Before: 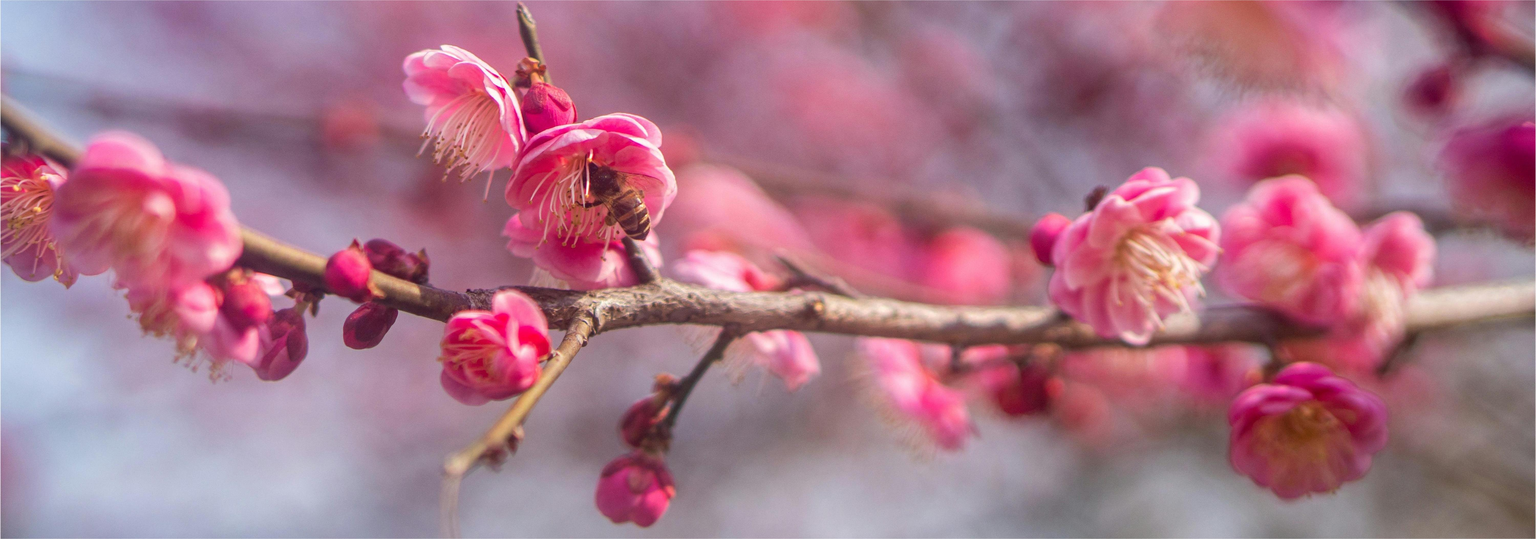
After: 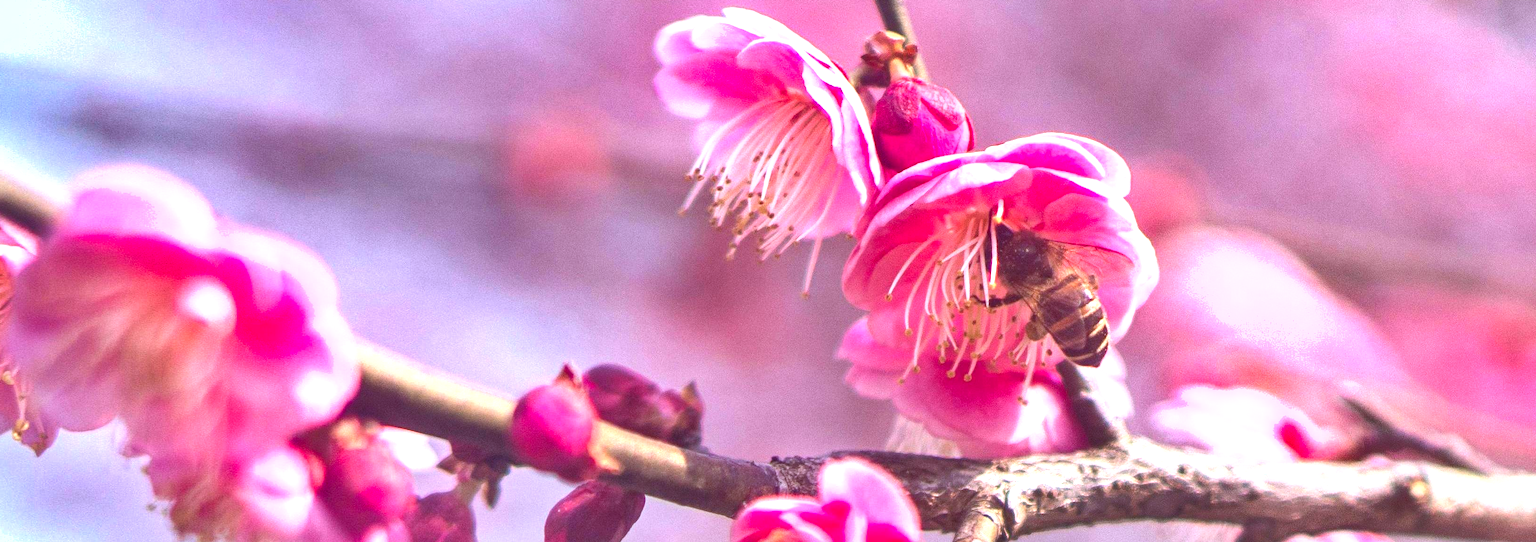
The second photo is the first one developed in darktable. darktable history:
color calibration: illuminant as shot in camera, x 0.369, y 0.376, temperature 4326.4 K
shadows and highlights: shadows 22.66, highlights -48.83, soften with gaussian
exposure: black level correction 0, exposure 1.2 EV, compensate highlight preservation false
crop and rotate: left 3.069%, top 7.628%, right 42.529%, bottom 37.643%
